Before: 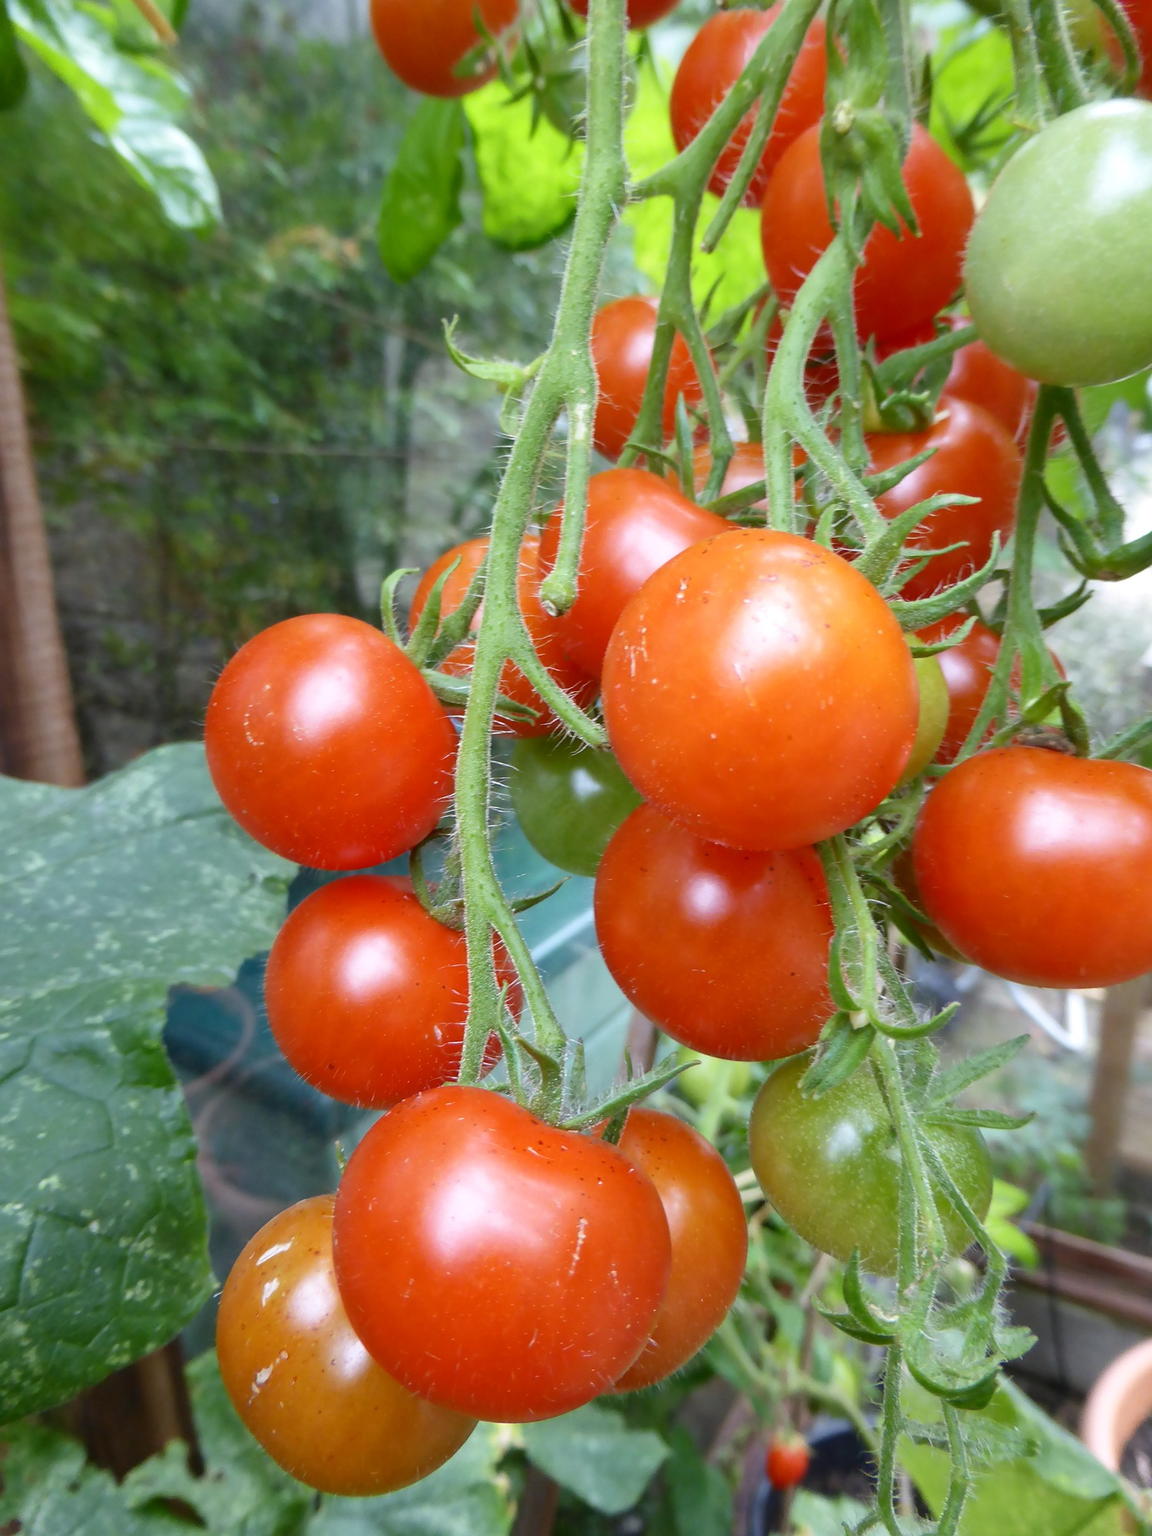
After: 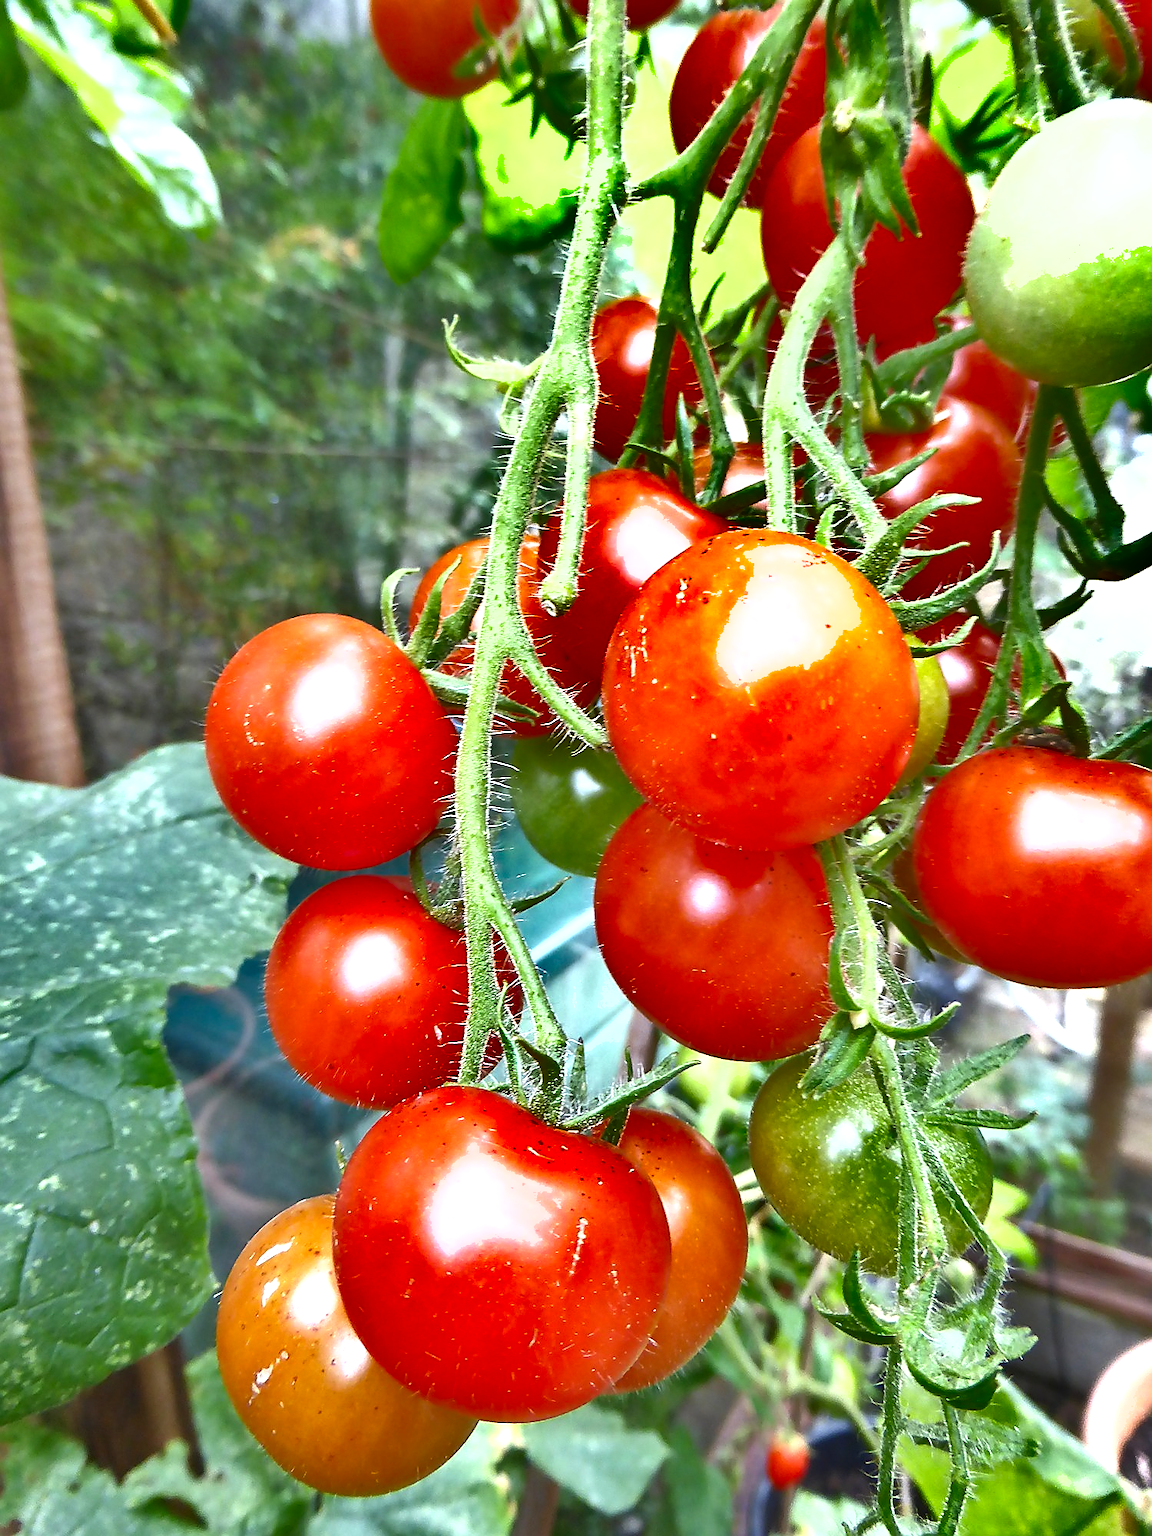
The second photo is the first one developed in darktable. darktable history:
sharpen: radius 1.4, amount 1.25, threshold 0.7
shadows and highlights: shadows 20.91, highlights -82.73, soften with gaussian
exposure: exposure 1 EV, compensate highlight preservation false
